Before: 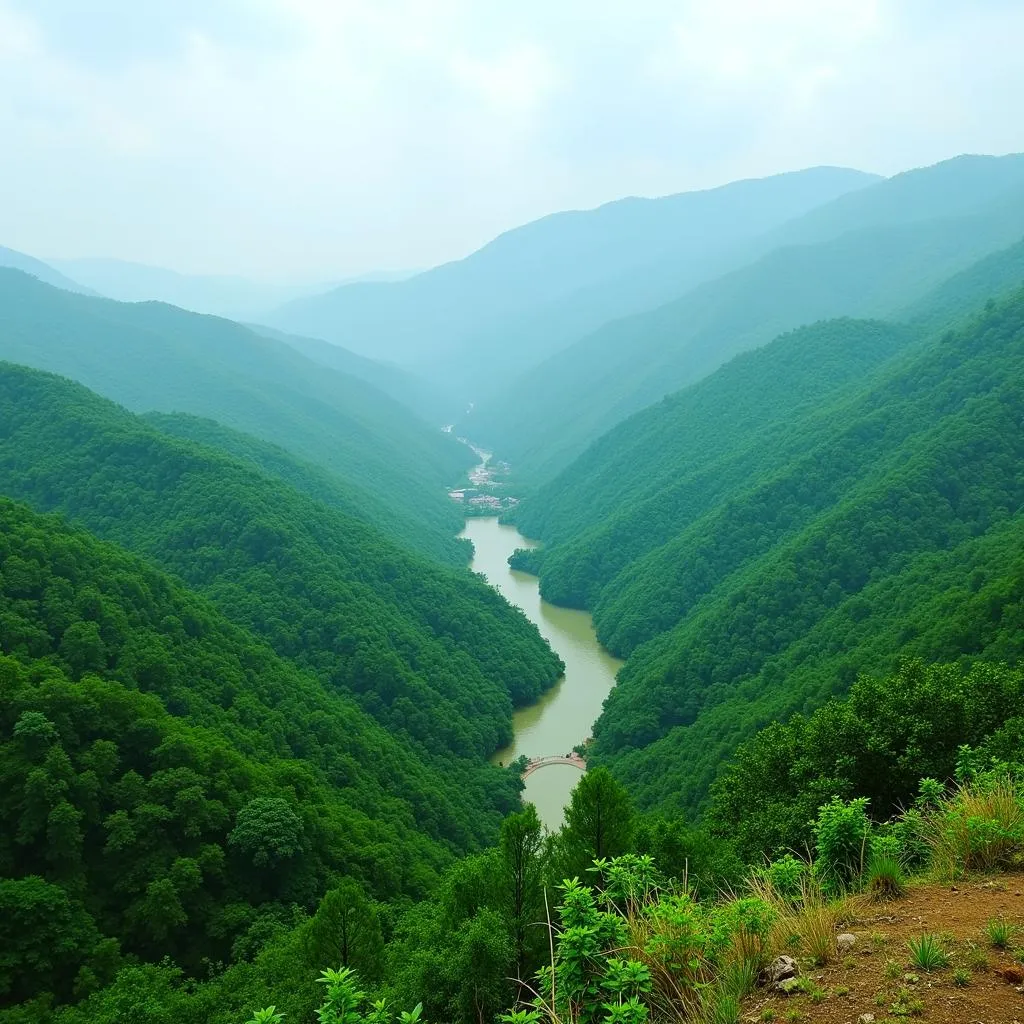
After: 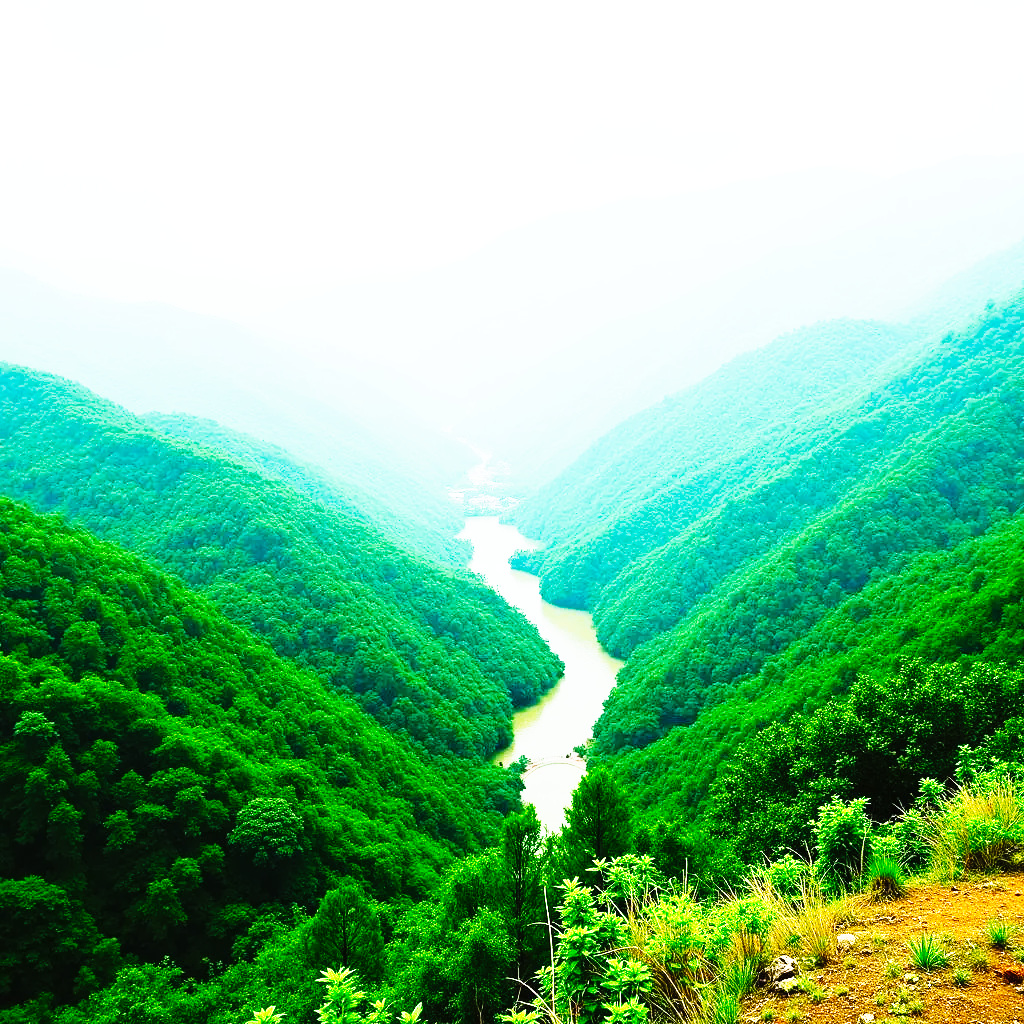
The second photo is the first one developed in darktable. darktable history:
exposure: black level correction 0, exposure 0.499 EV, compensate highlight preservation false
base curve: curves: ch0 [(0, 0) (0.204, 0.334) (0.55, 0.733) (1, 1)], preserve colors none
tone curve: curves: ch0 [(0, 0) (0.003, 0.002) (0.011, 0.005) (0.025, 0.011) (0.044, 0.017) (0.069, 0.021) (0.1, 0.027) (0.136, 0.035) (0.177, 0.05) (0.224, 0.076) (0.277, 0.126) (0.335, 0.212) (0.399, 0.333) (0.468, 0.473) (0.543, 0.627) (0.623, 0.784) (0.709, 0.9) (0.801, 0.963) (0.898, 0.988) (1, 1)], preserve colors none
